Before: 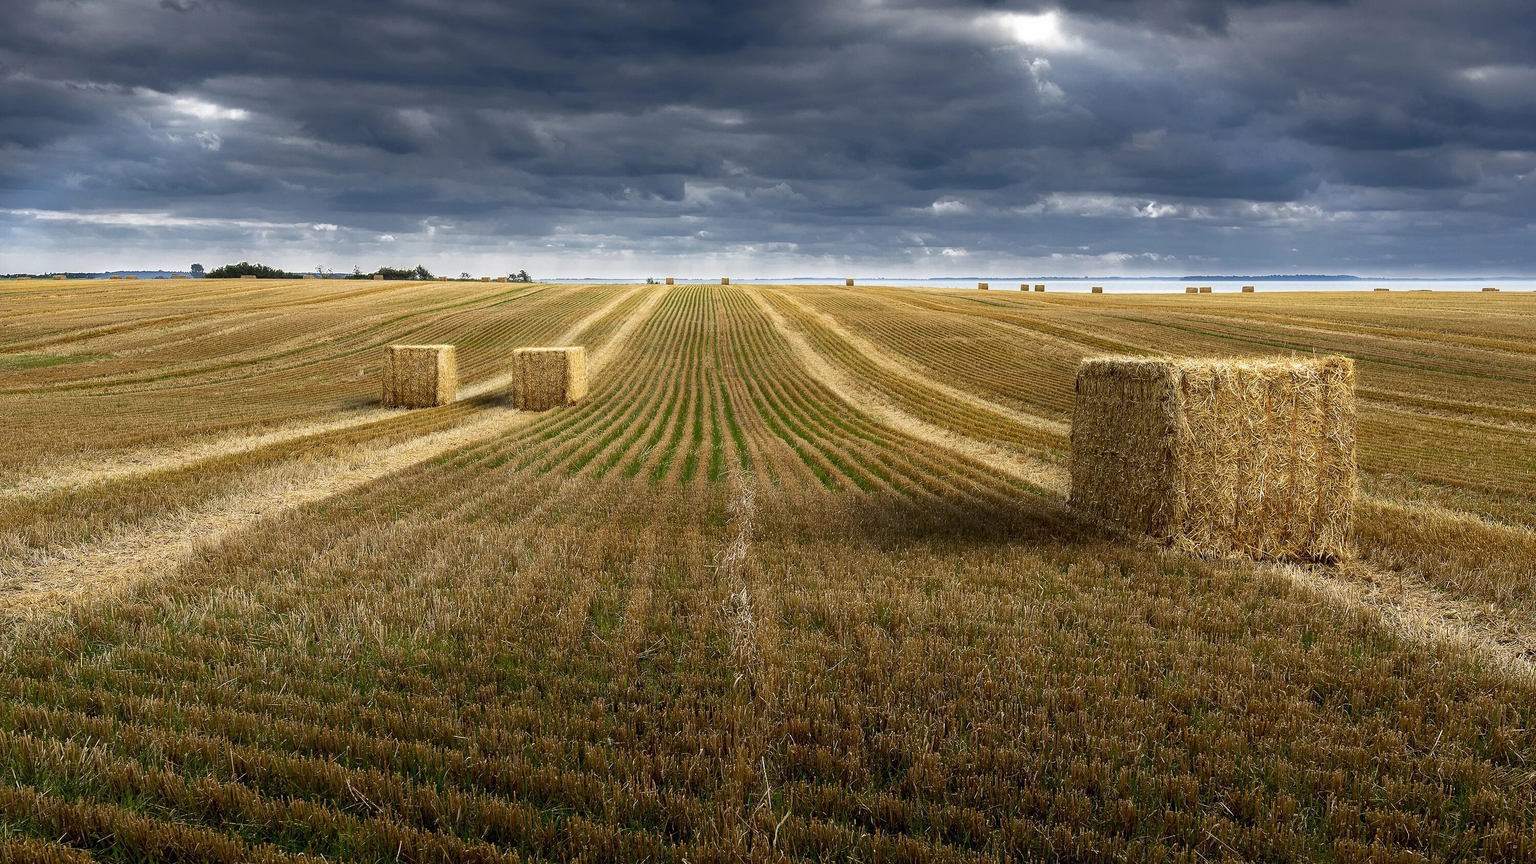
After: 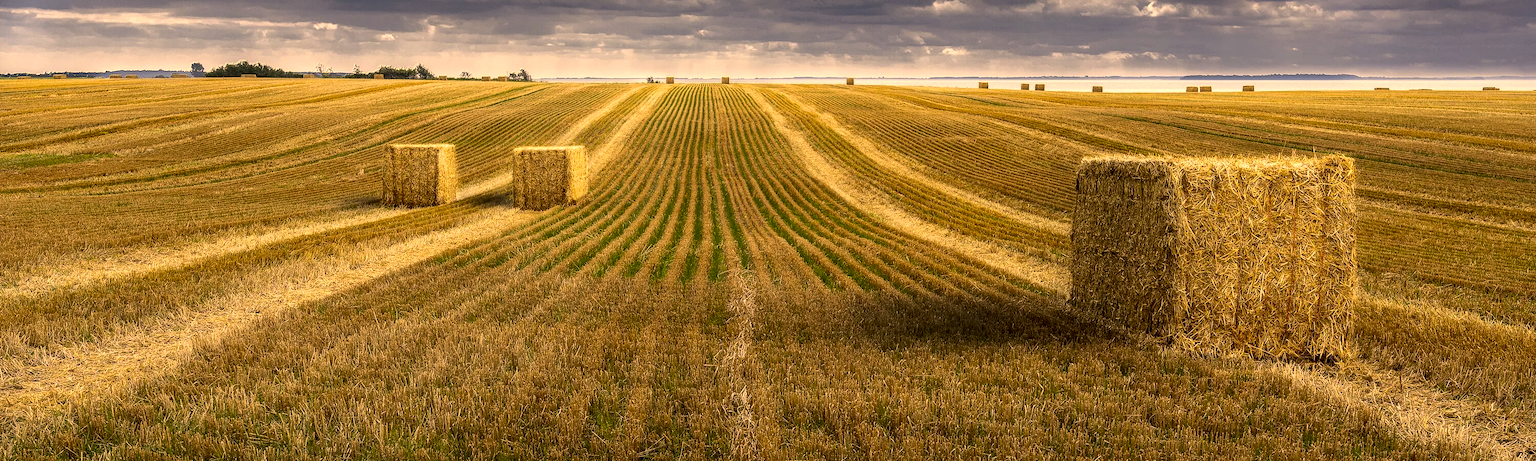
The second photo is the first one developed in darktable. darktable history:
crop and rotate: top 23.309%, bottom 23.305%
local contrast: detail 130%
color correction: highlights a* 14.94, highlights b* 31.8
